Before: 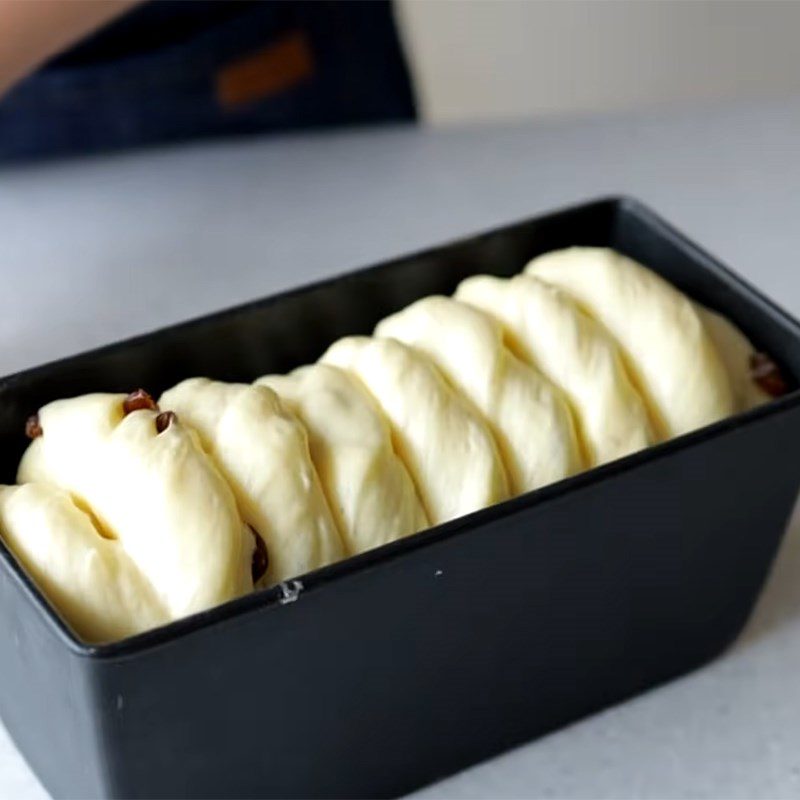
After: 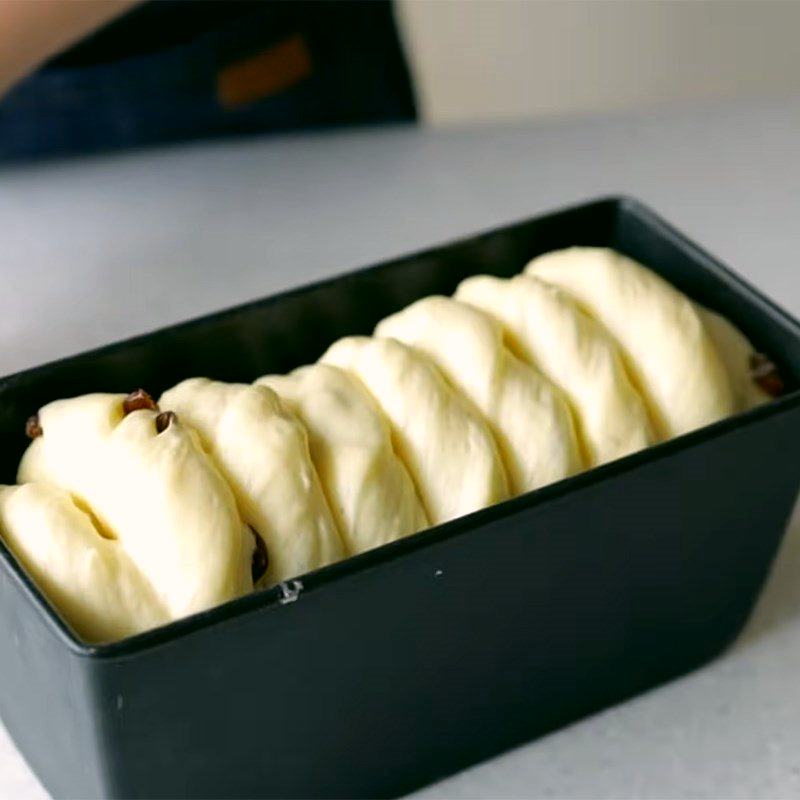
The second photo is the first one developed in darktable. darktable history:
color correction: highlights a* 4.57, highlights b* 4.95, shadows a* -7.93, shadows b* 4.59
